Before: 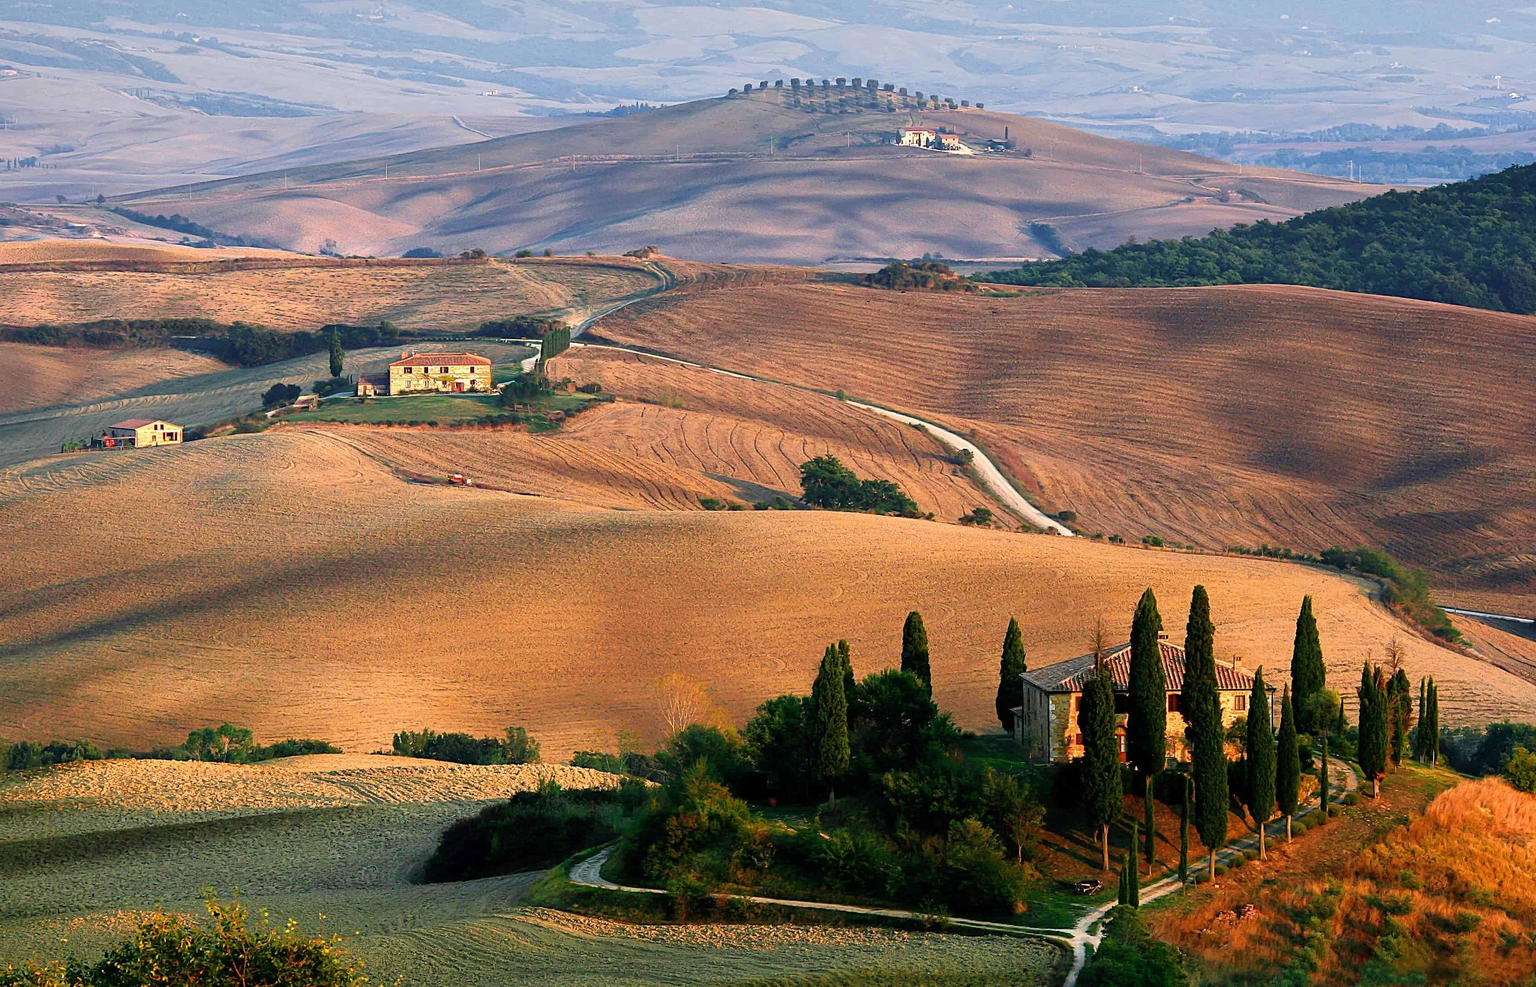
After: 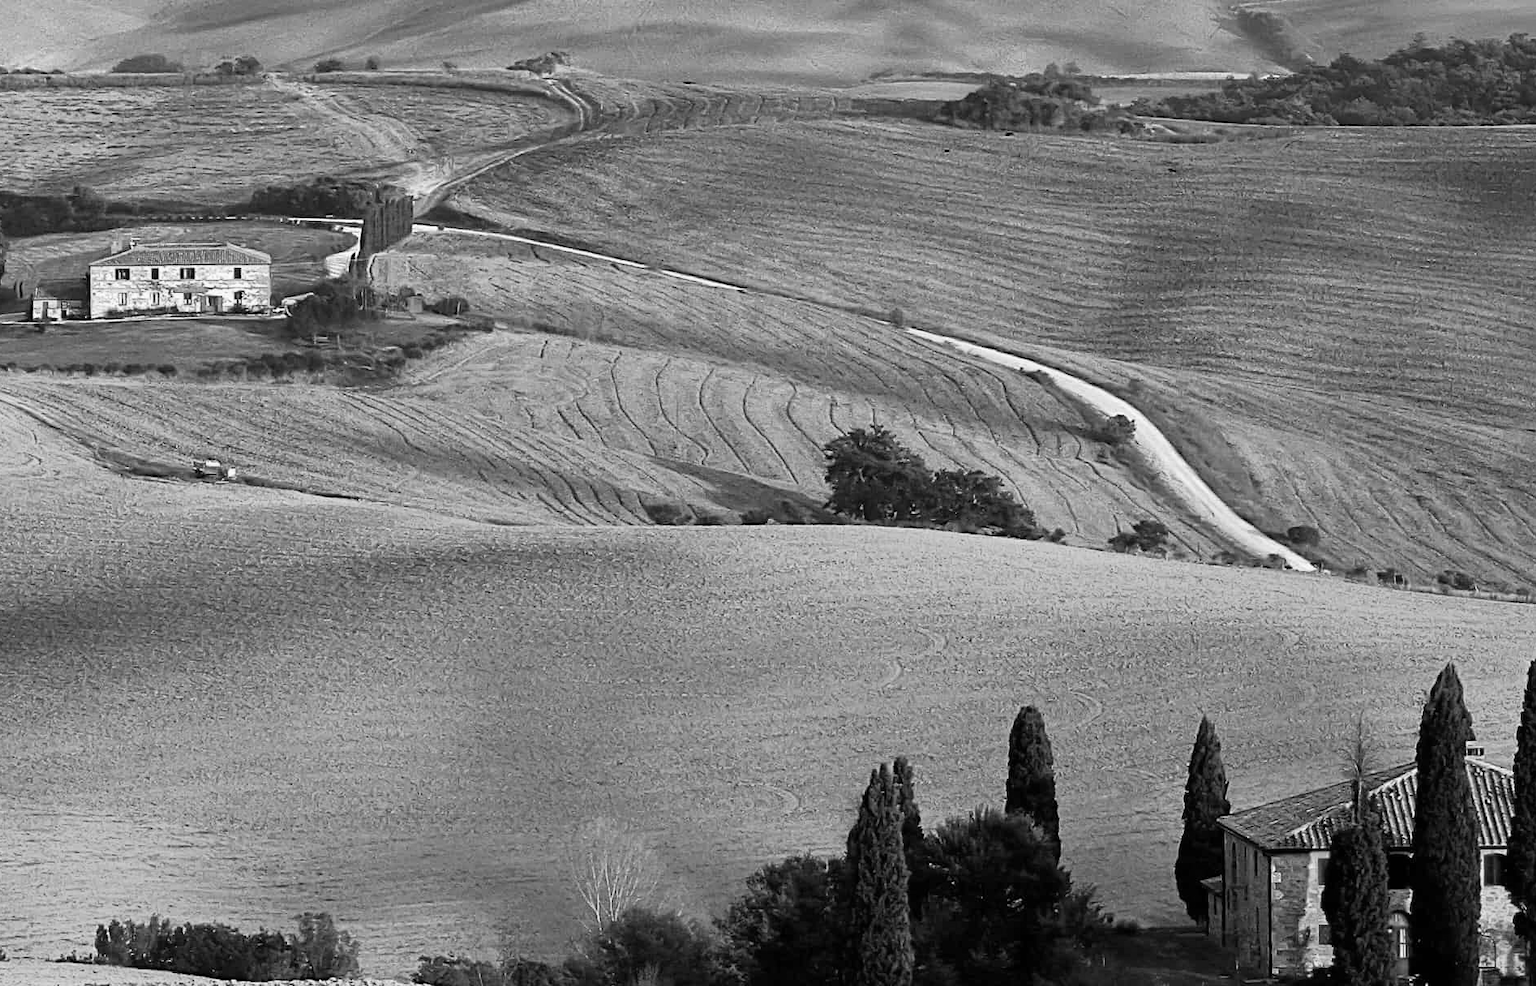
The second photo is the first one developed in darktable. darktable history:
monochrome: on, module defaults
crop and rotate: left 22.13%, top 22.054%, right 22.026%, bottom 22.102%
